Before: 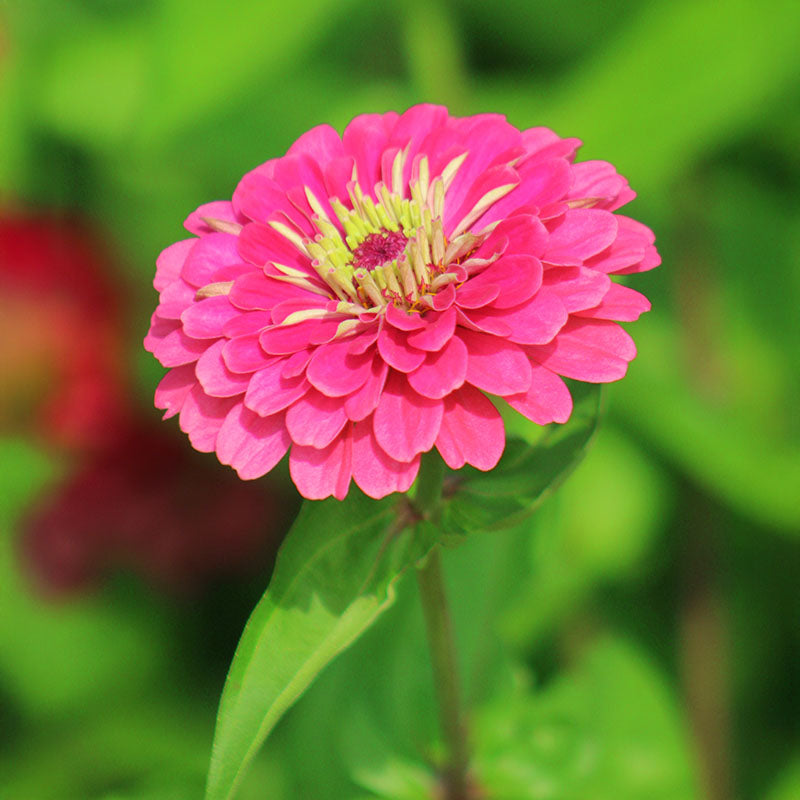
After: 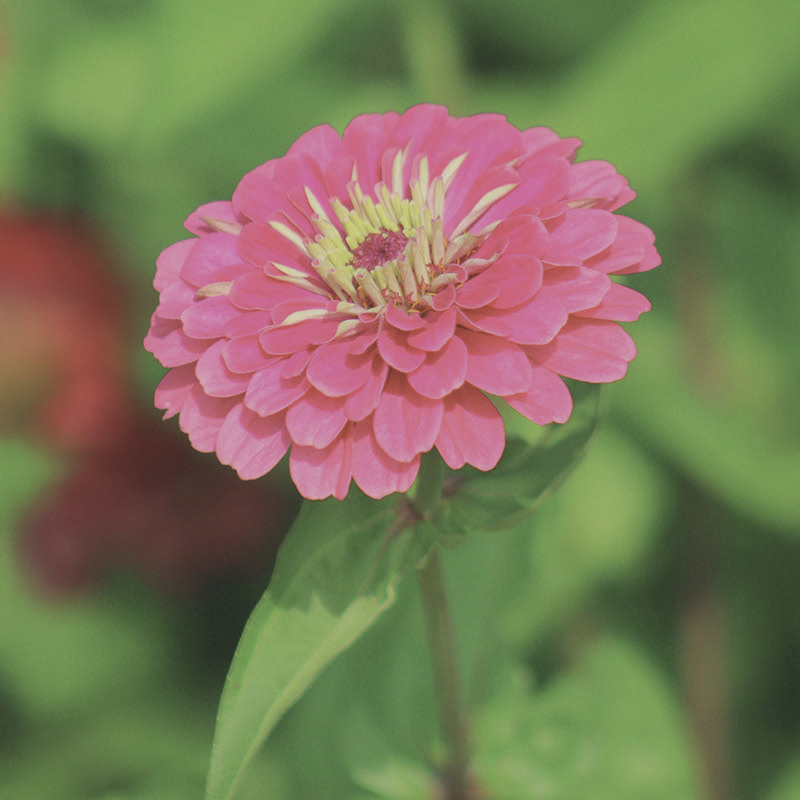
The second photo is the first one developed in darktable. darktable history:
contrast brightness saturation: contrast -0.252, saturation -0.44
